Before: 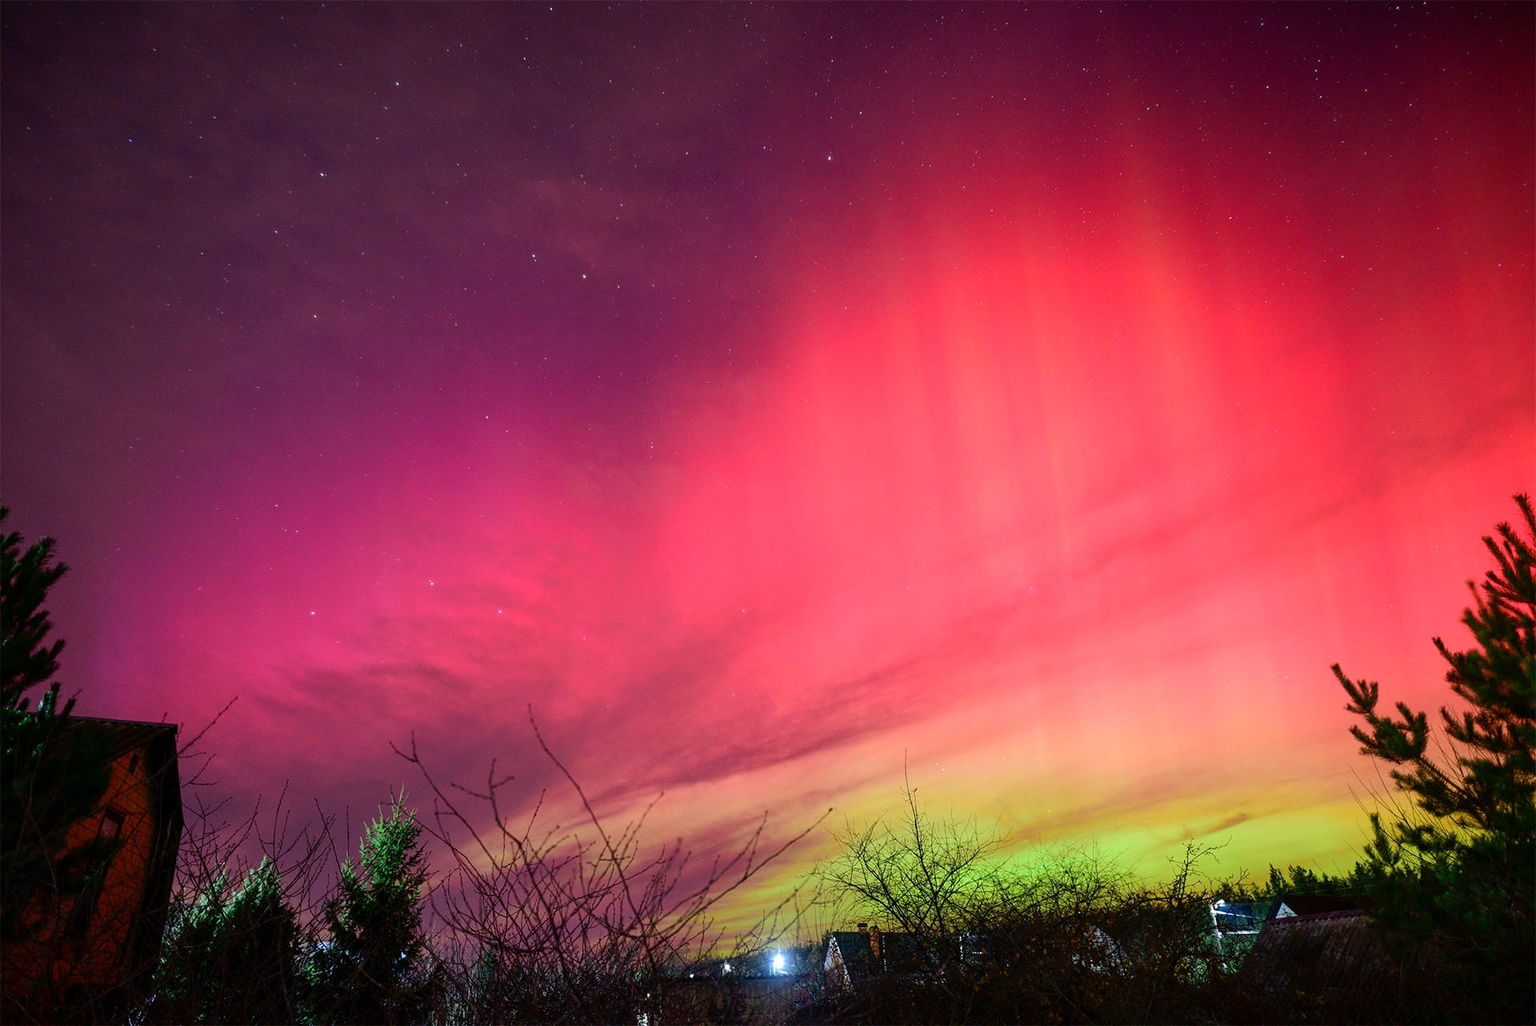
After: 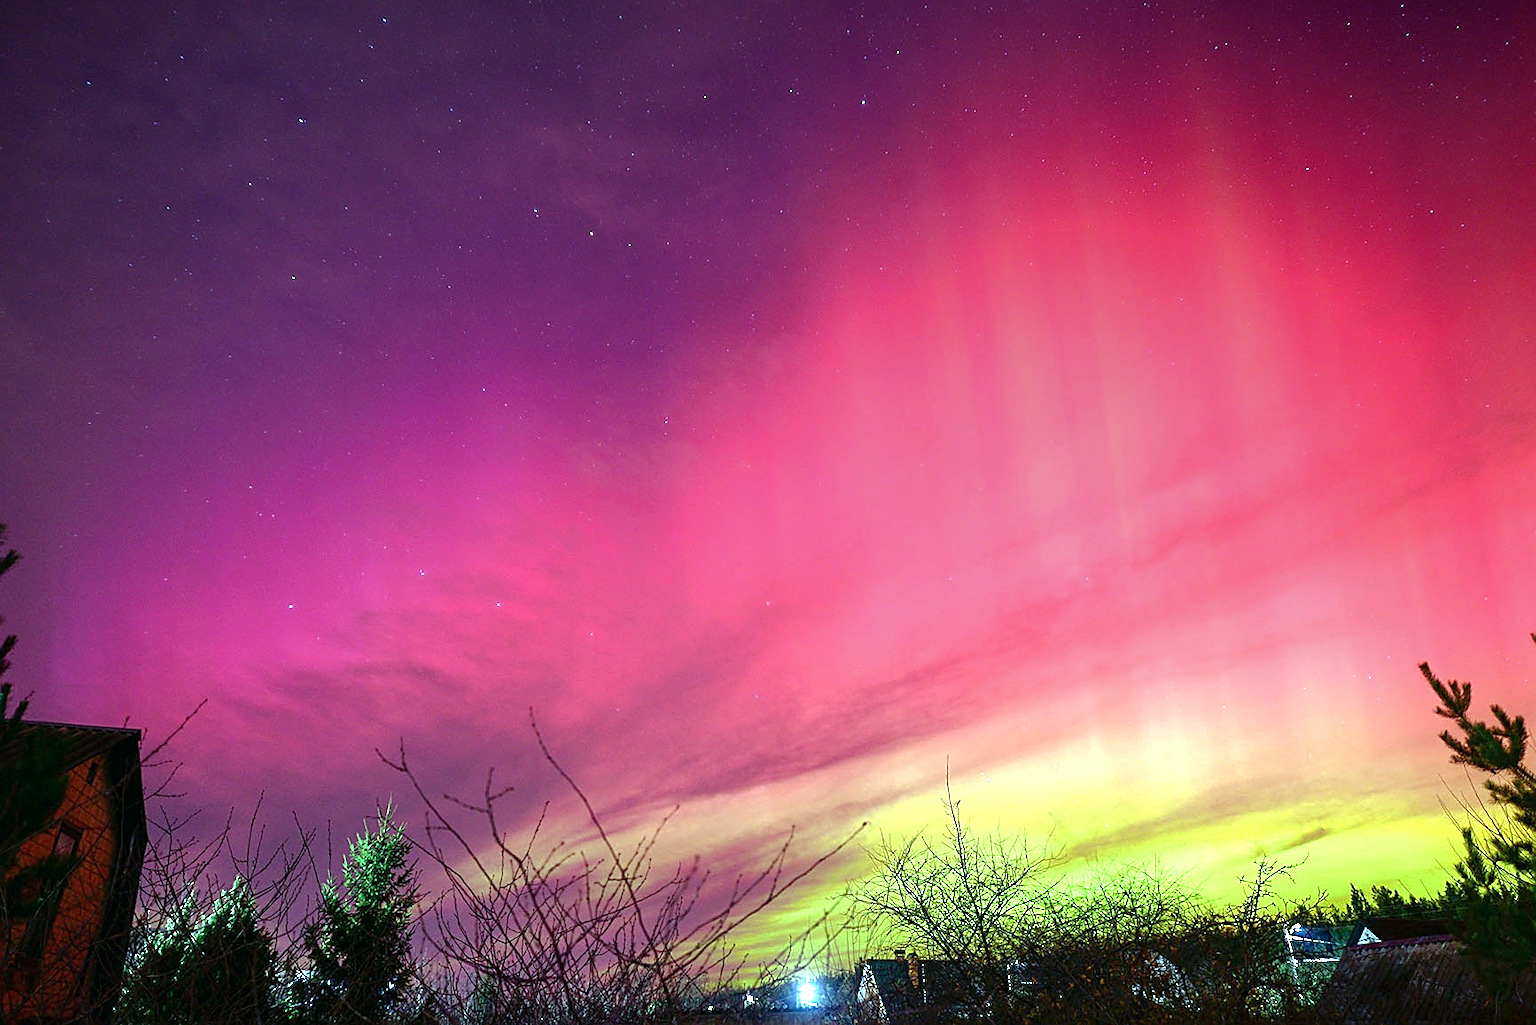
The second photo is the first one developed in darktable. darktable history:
crop: left 3.305%, top 6.436%, right 6.389%, bottom 3.258%
sharpen: on, module defaults
color balance: mode lift, gamma, gain (sRGB), lift [0.997, 0.979, 1.021, 1.011], gamma [1, 1.084, 0.916, 0.998], gain [1, 0.87, 1.13, 1.101], contrast 4.55%, contrast fulcrum 38.24%, output saturation 104.09%
exposure: black level correction 0, exposure 1 EV, compensate exposure bias true, compensate highlight preservation false
graduated density: hue 238.83°, saturation 50%
rgb curve: curves: ch0 [(0, 0) (0.175, 0.154) (0.785, 0.663) (1, 1)]
